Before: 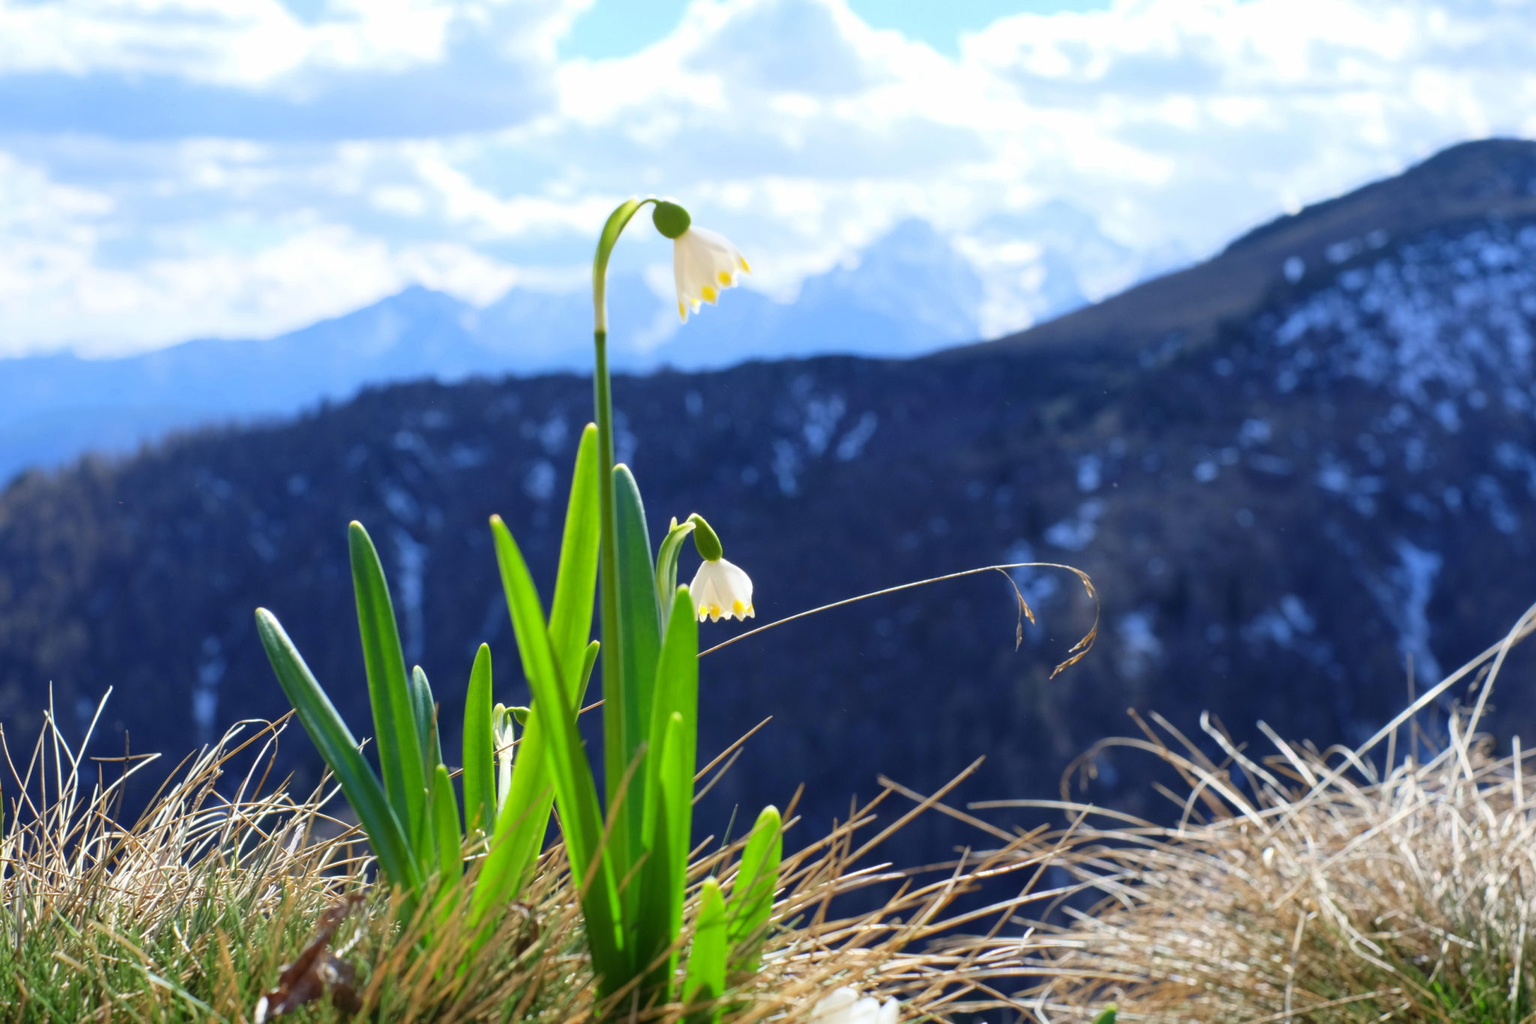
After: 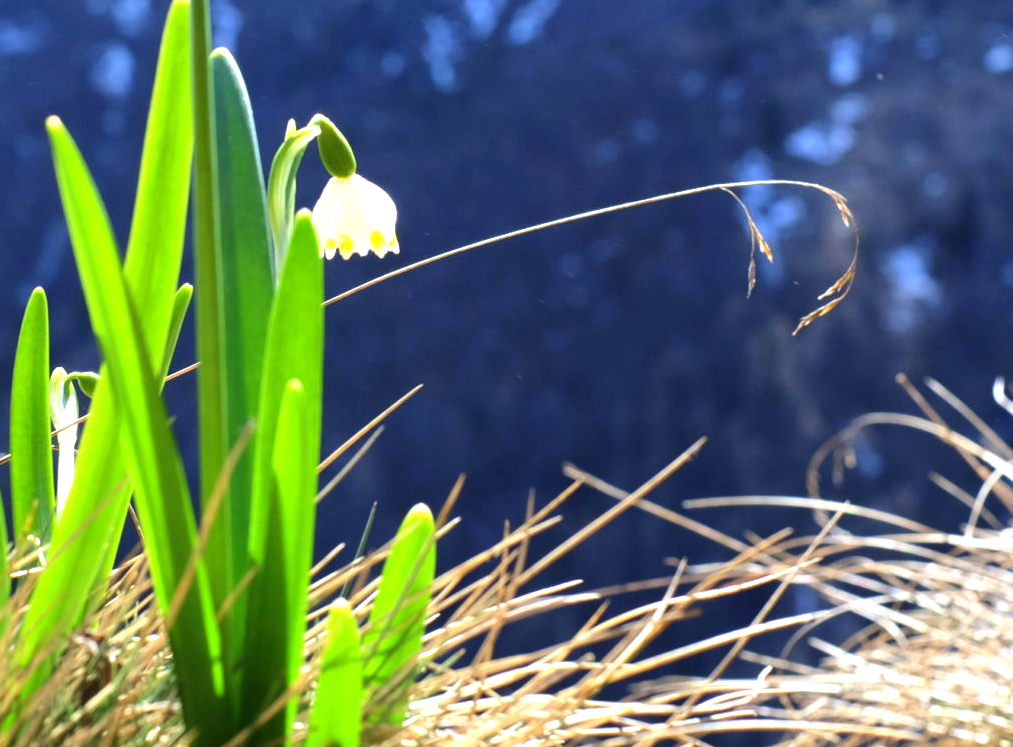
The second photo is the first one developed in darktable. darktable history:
crop: left 29.672%, top 41.786%, right 20.851%, bottom 3.487%
tone equalizer: -8 EV -0.417 EV, -7 EV -0.389 EV, -6 EV -0.333 EV, -5 EV -0.222 EV, -3 EV 0.222 EV, -2 EV 0.333 EV, -1 EV 0.389 EV, +0 EV 0.417 EV, edges refinement/feathering 500, mask exposure compensation -1.57 EV, preserve details no
exposure: exposure 0.6 EV, compensate highlight preservation false
